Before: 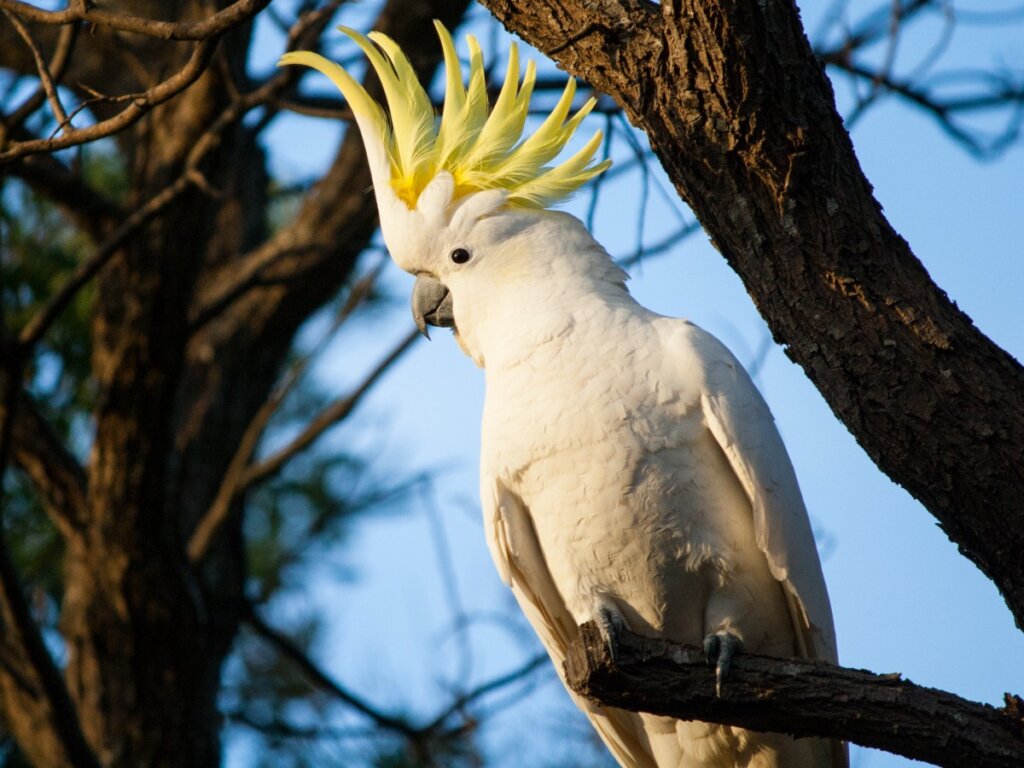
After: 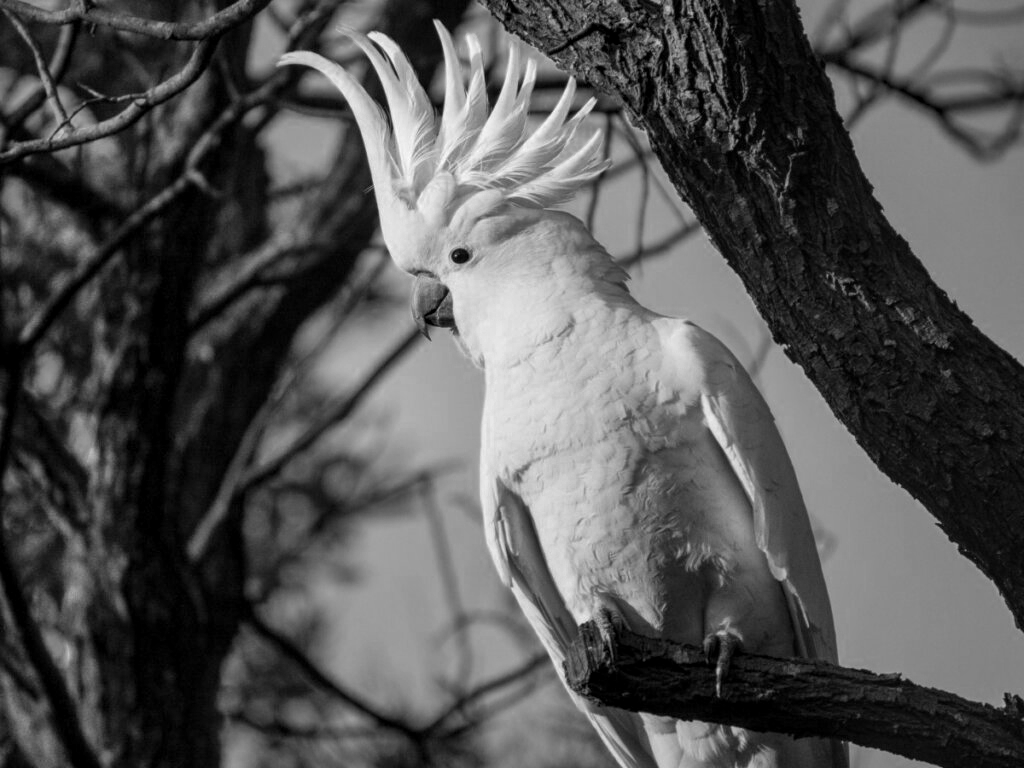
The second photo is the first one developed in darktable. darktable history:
shadows and highlights: white point adjustment -3.77, highlights -63.46, soften with gaussian
color zones: curves: ch0 [(0.002, 0.593) (0.143, 0.417) (0.285, 0.541) (0.455, 0.289) (0.608, 0.327) (0.727, 0.283) (0.869, 0.571) (1, 0.603)]; ch1 [(0, 0) (0.143, 0) (0.286, 0) (0.429, 0) (0.571, 0) (0.714, 0) (0.857, 0)]
local contrast: on, module defaults
